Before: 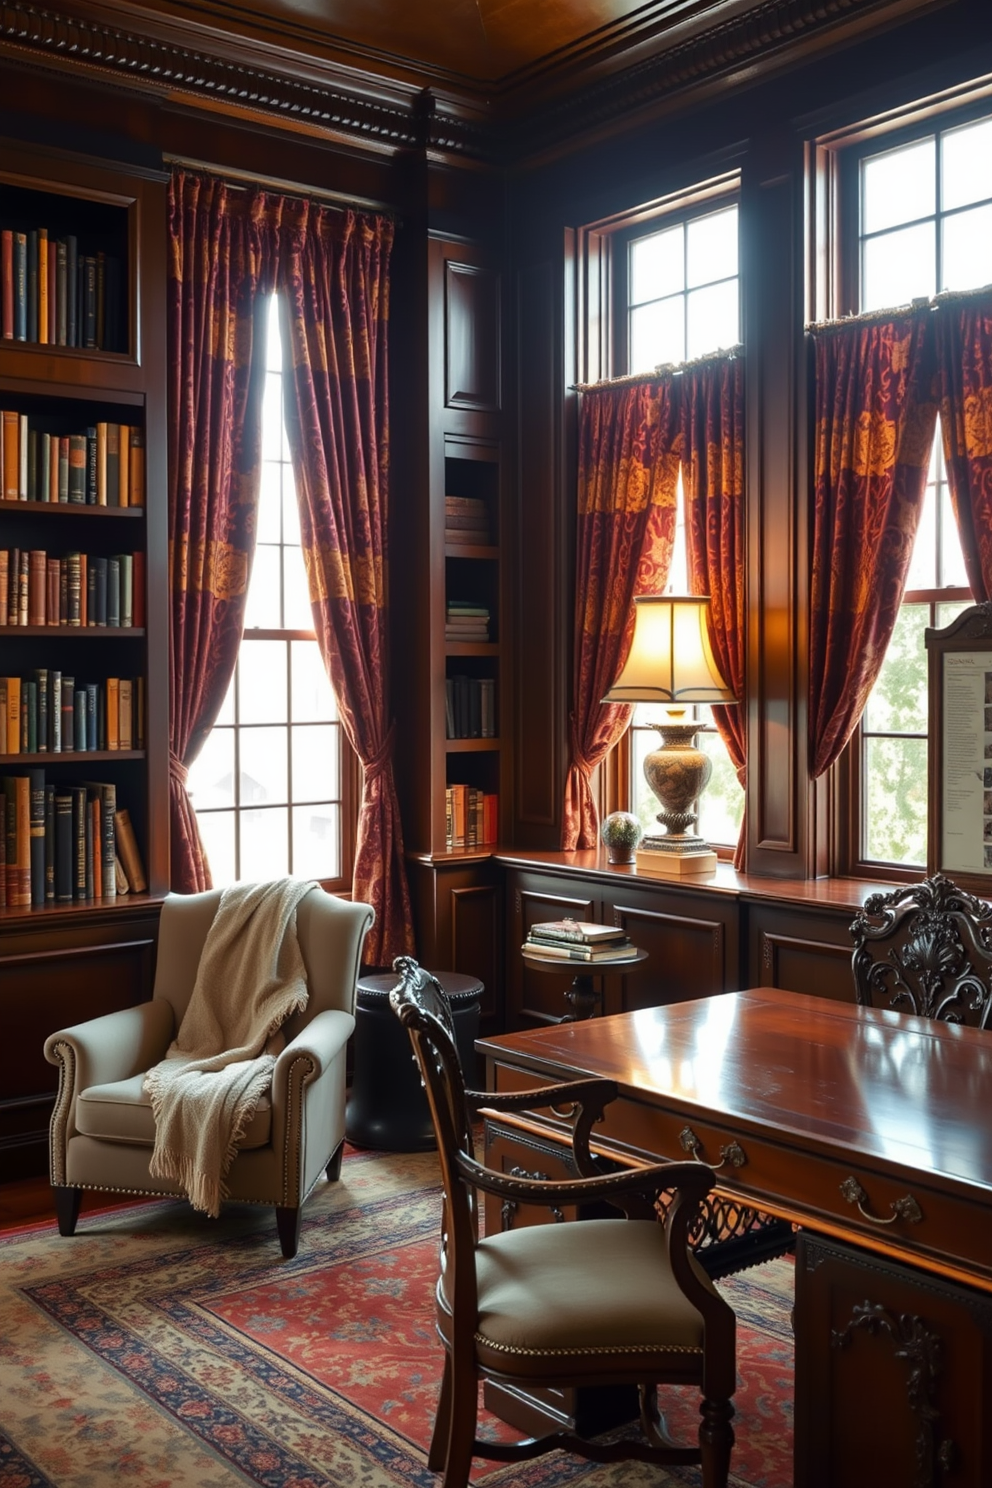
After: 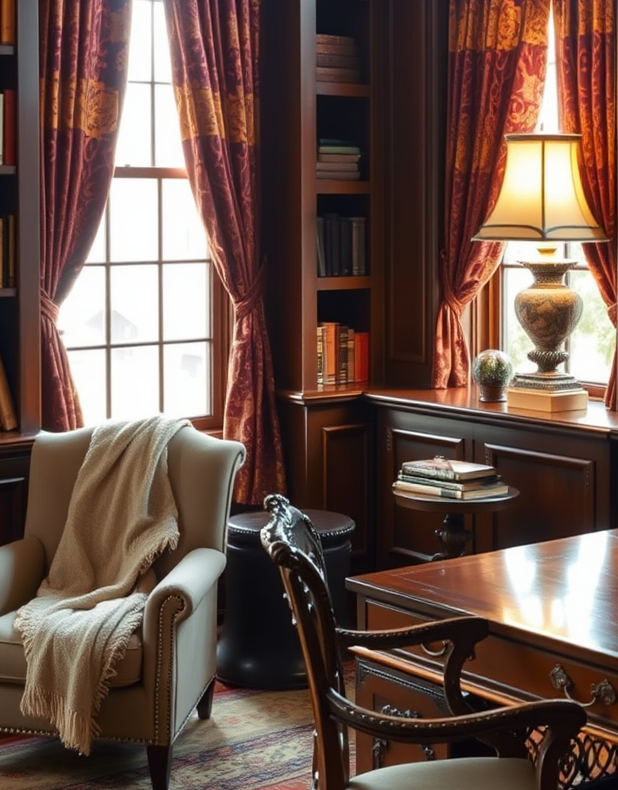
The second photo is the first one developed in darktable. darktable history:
crop: left 13.07%, top 31.055%, right 24.604%, bottom 15.792%
